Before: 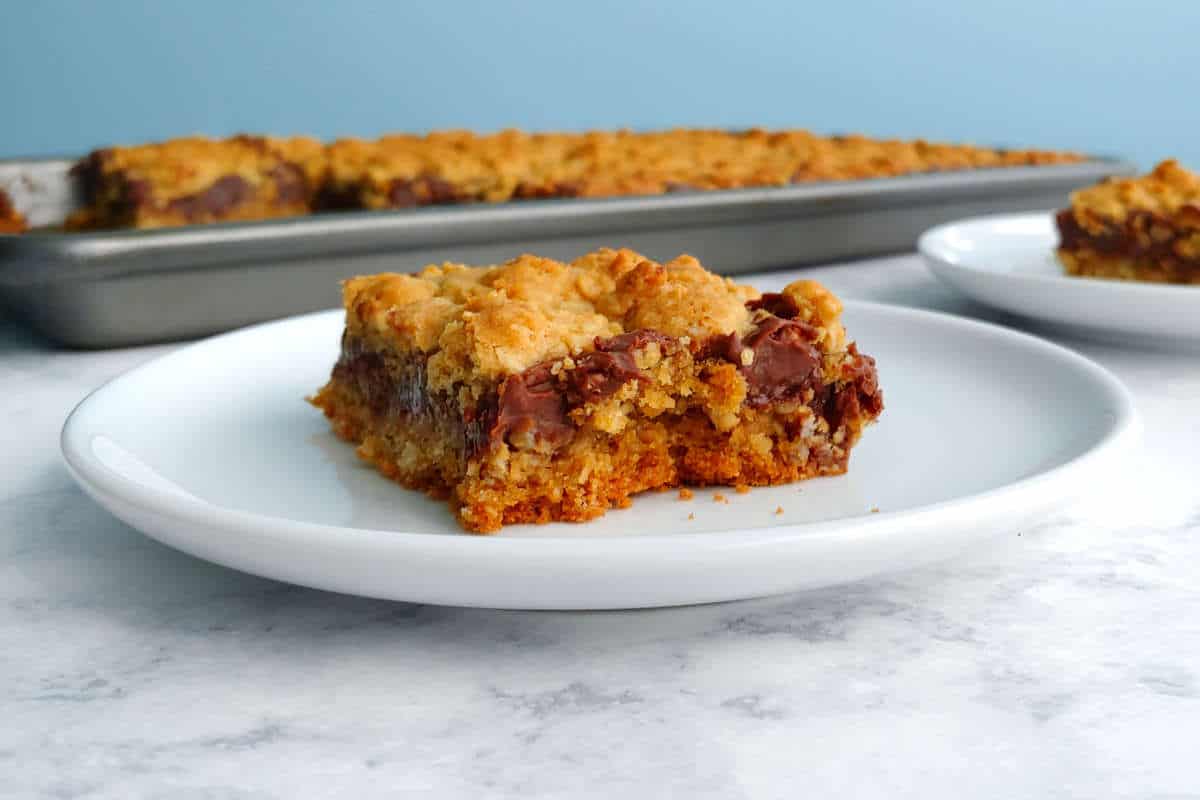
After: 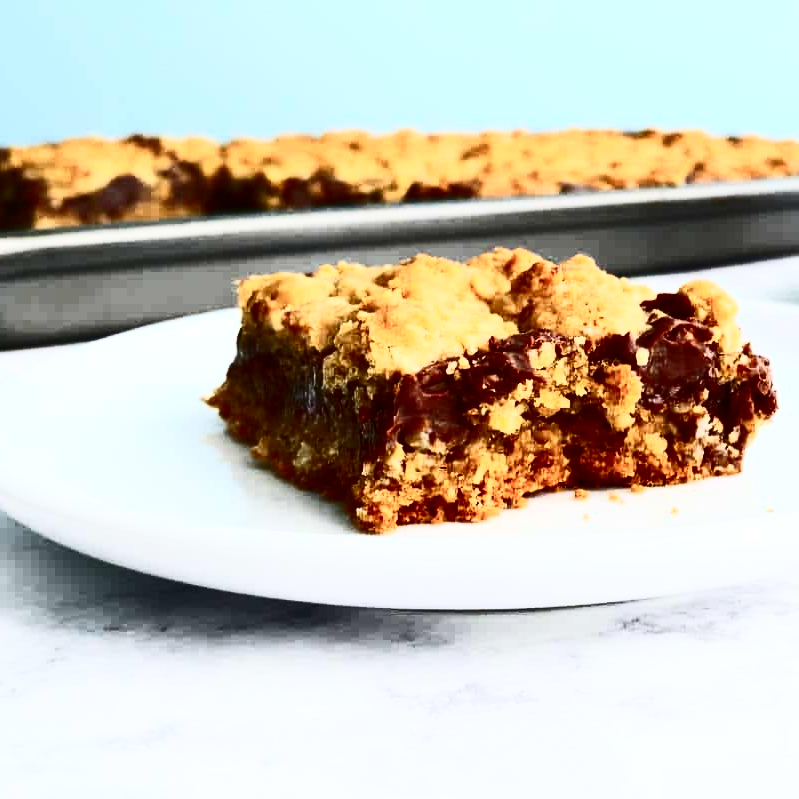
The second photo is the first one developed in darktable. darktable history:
contrast brightness saturation: contrast 0.93, brightness 0.2
crop and rotate: left 8.786%, right 24.548%
